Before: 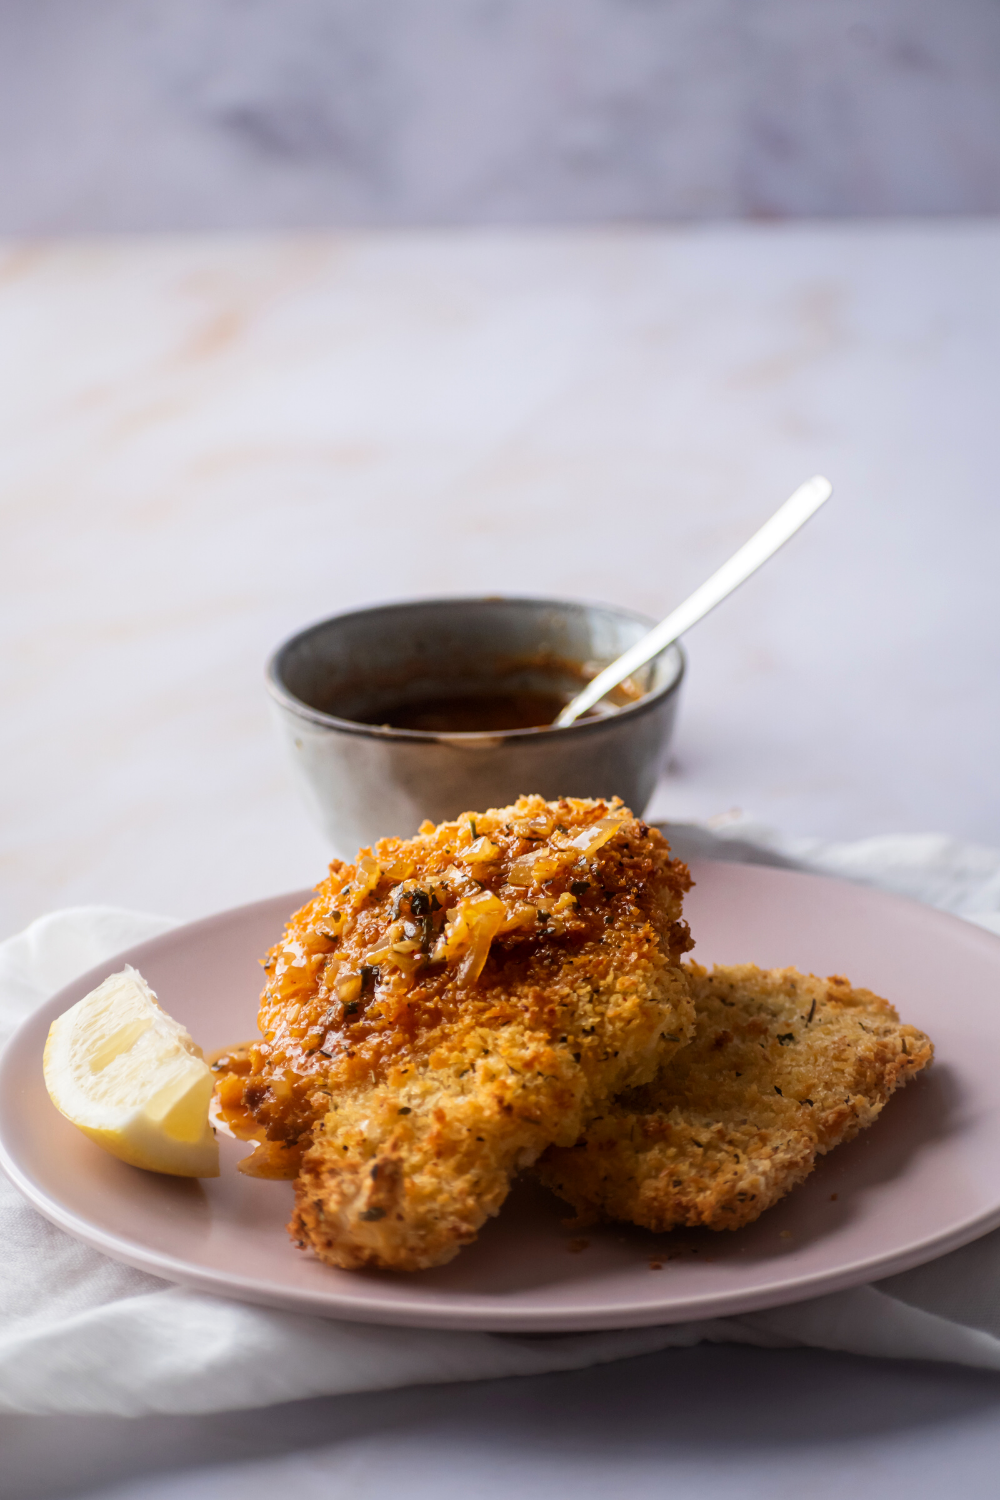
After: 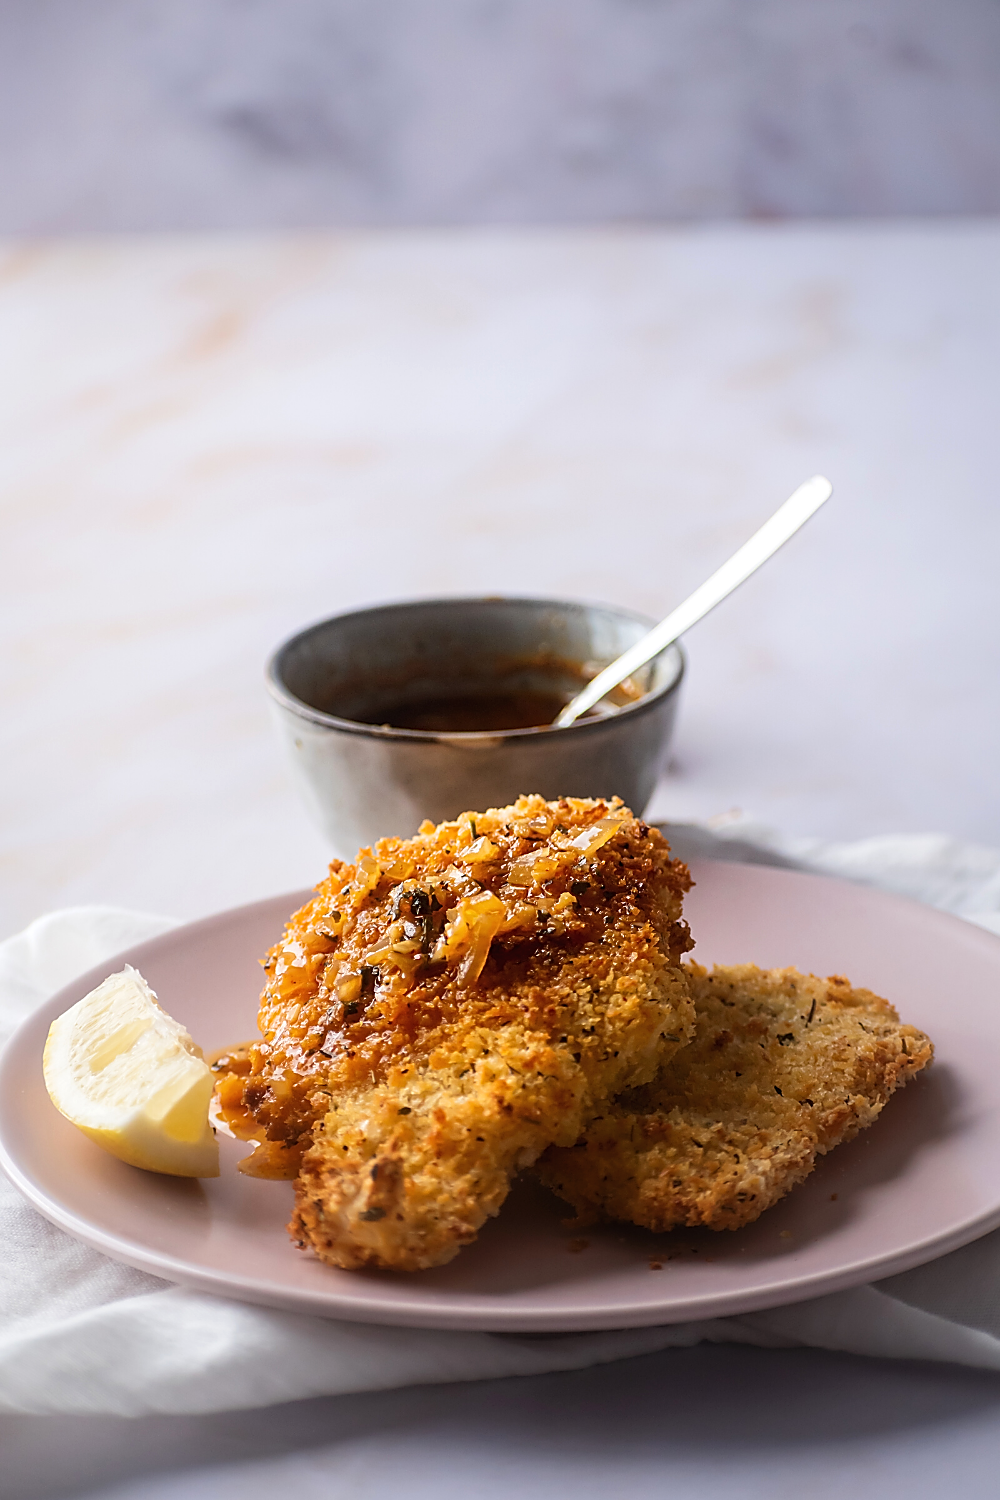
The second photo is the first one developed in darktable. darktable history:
sharpen: radius 1.354, amount 1.245, threshold 0.812
exposure: black level correction -0.001, exposure 0.079 EV, compensate highlight preservation false
